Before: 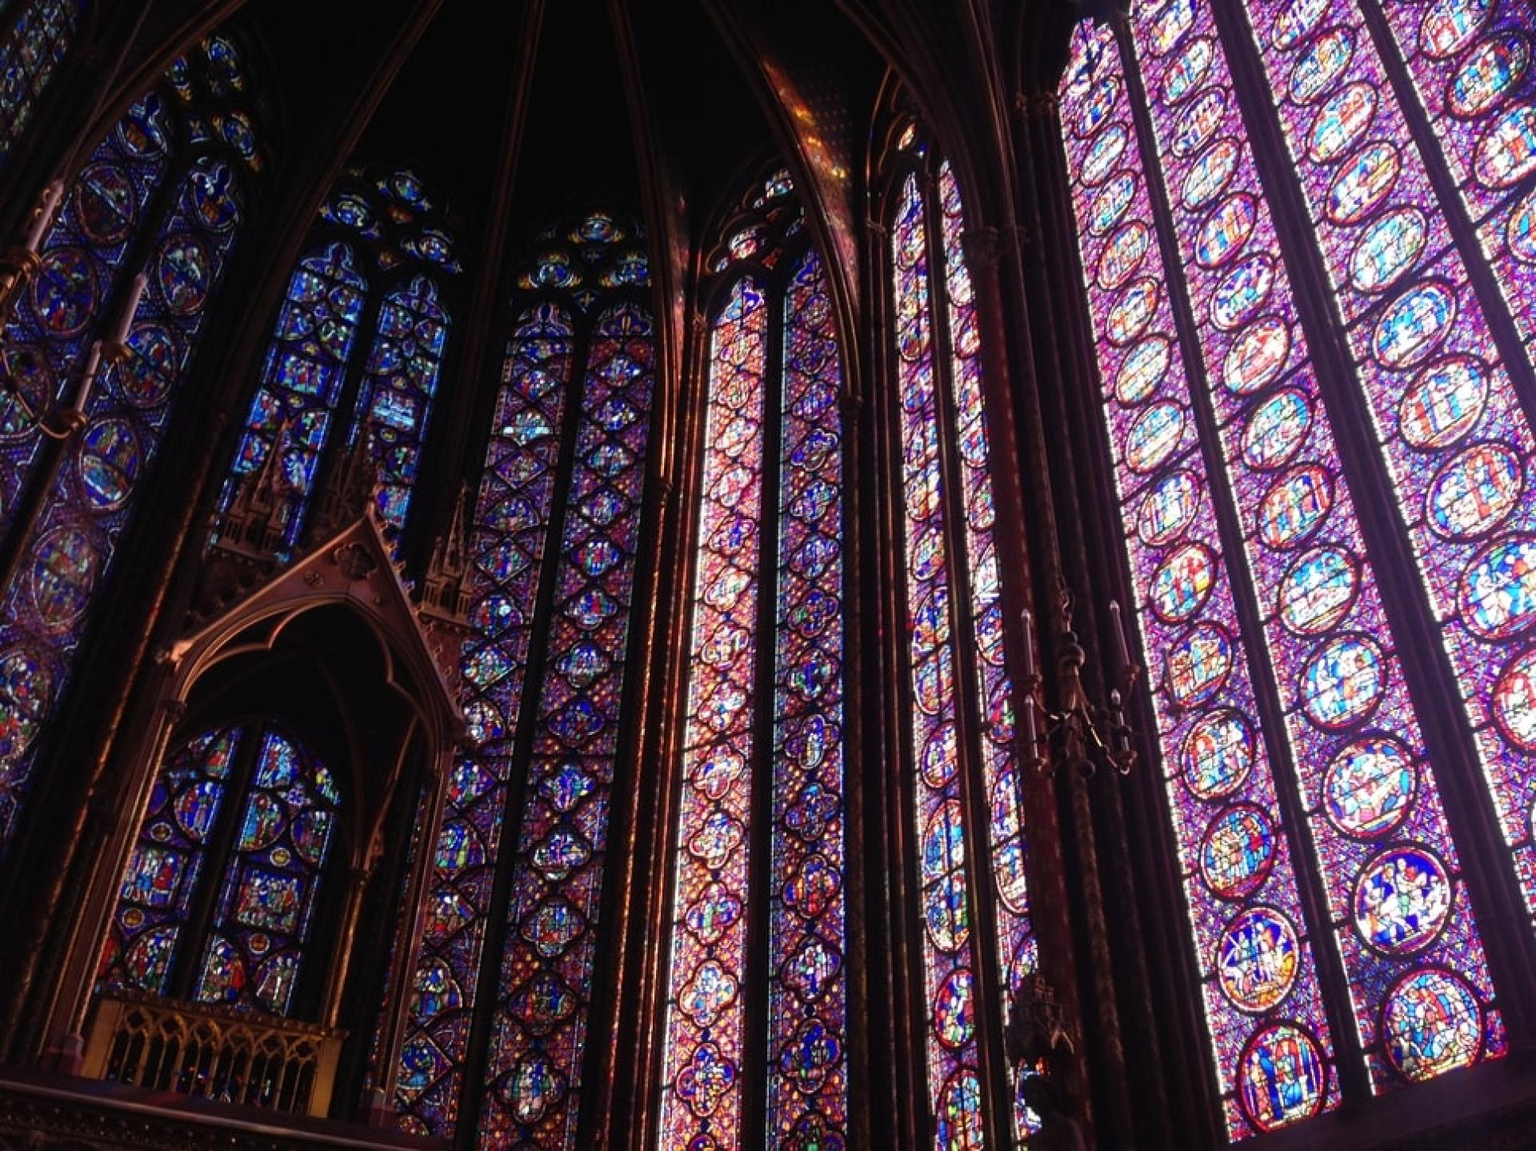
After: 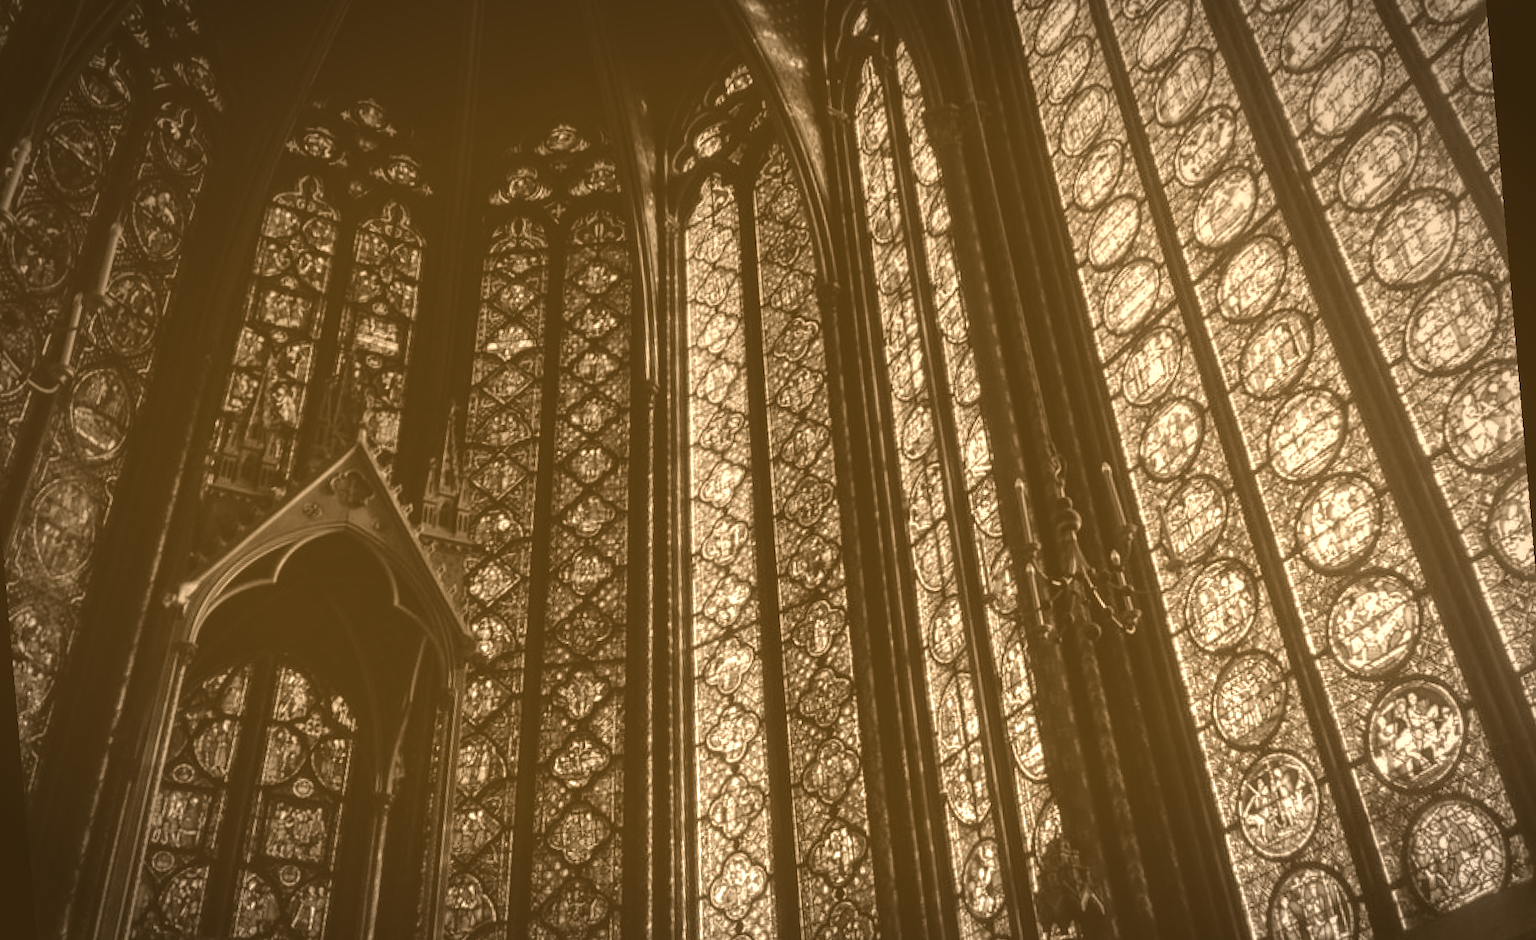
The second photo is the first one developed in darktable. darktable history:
white balance: red 1, blue 1
rotate and perspective: rotation -4.98°, automatic cropping off
crop and rotate: left 2.991%, top 13.302%, right 1.981%, bottom 12.636%
base curve: curves: ch0 [(0, 0) (0.826, 0.587) (1, 1)]
colorize: hue 28.8°, source mix 100%
local contrast: on, module defaults
vignetting: fall-off start 70.97%, brightness -0.584, saturation -0.118, width/height ratio 1.333
graduated density: on, module defaults
